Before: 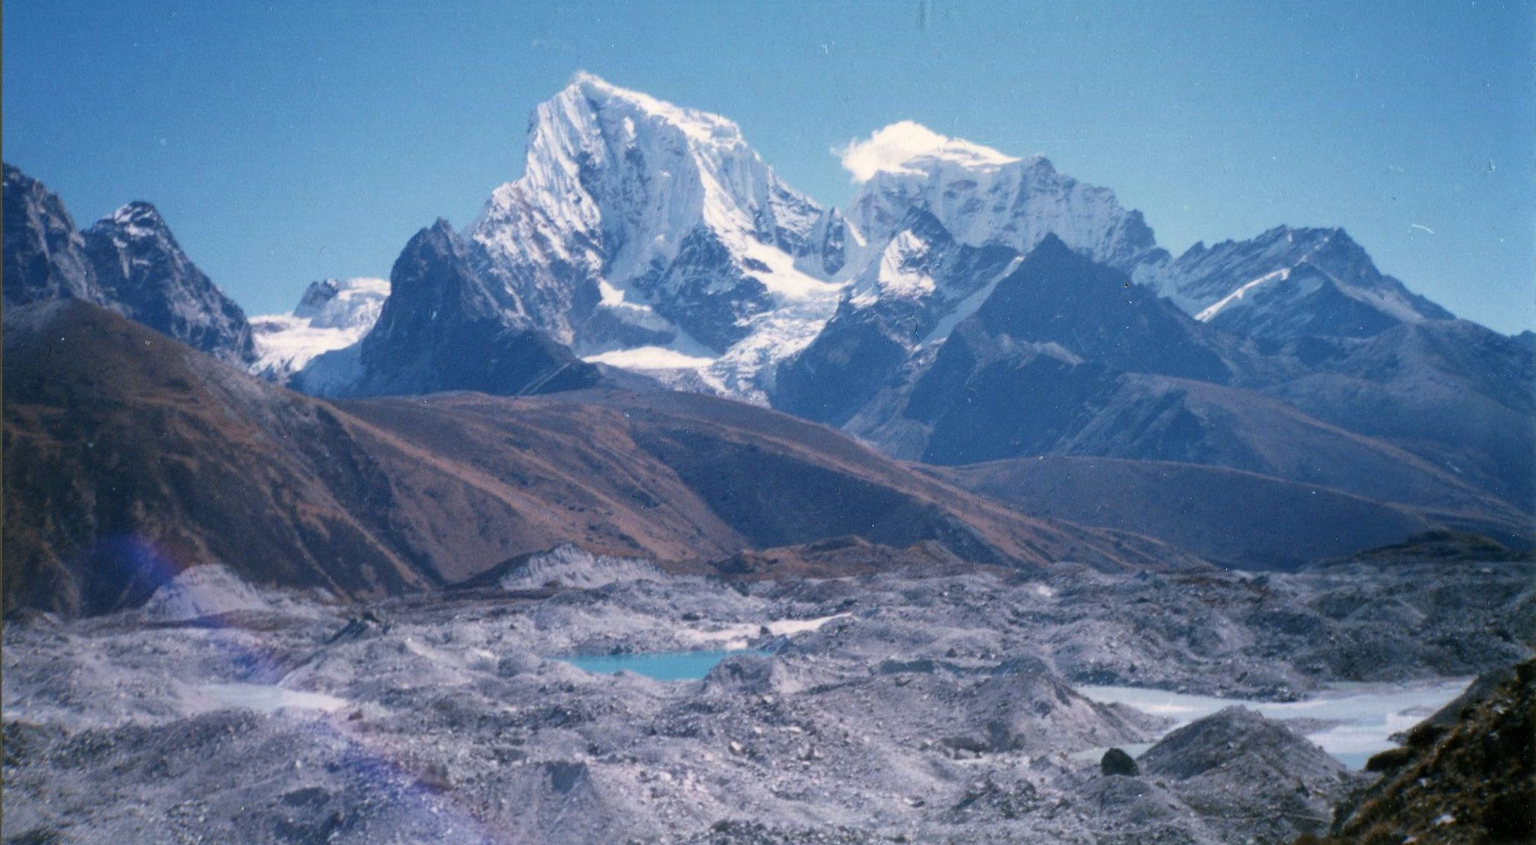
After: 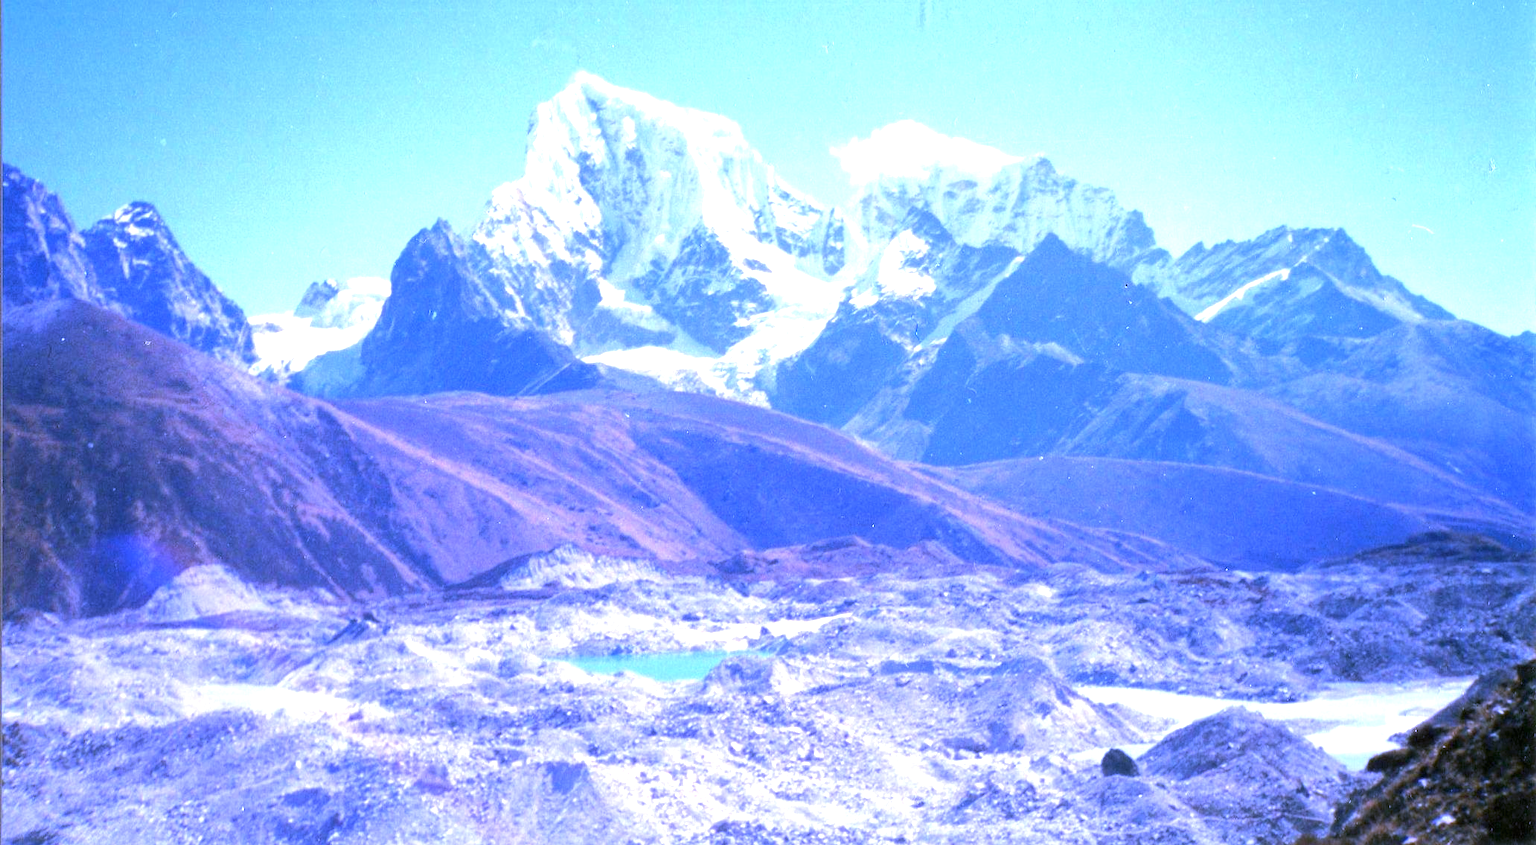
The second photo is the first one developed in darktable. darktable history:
white balance: red 0.98, blue 1.61
exposure: black level correction 0, exposure 1.45 EV, compensate exposure bias true, compensate highlight preservation false
